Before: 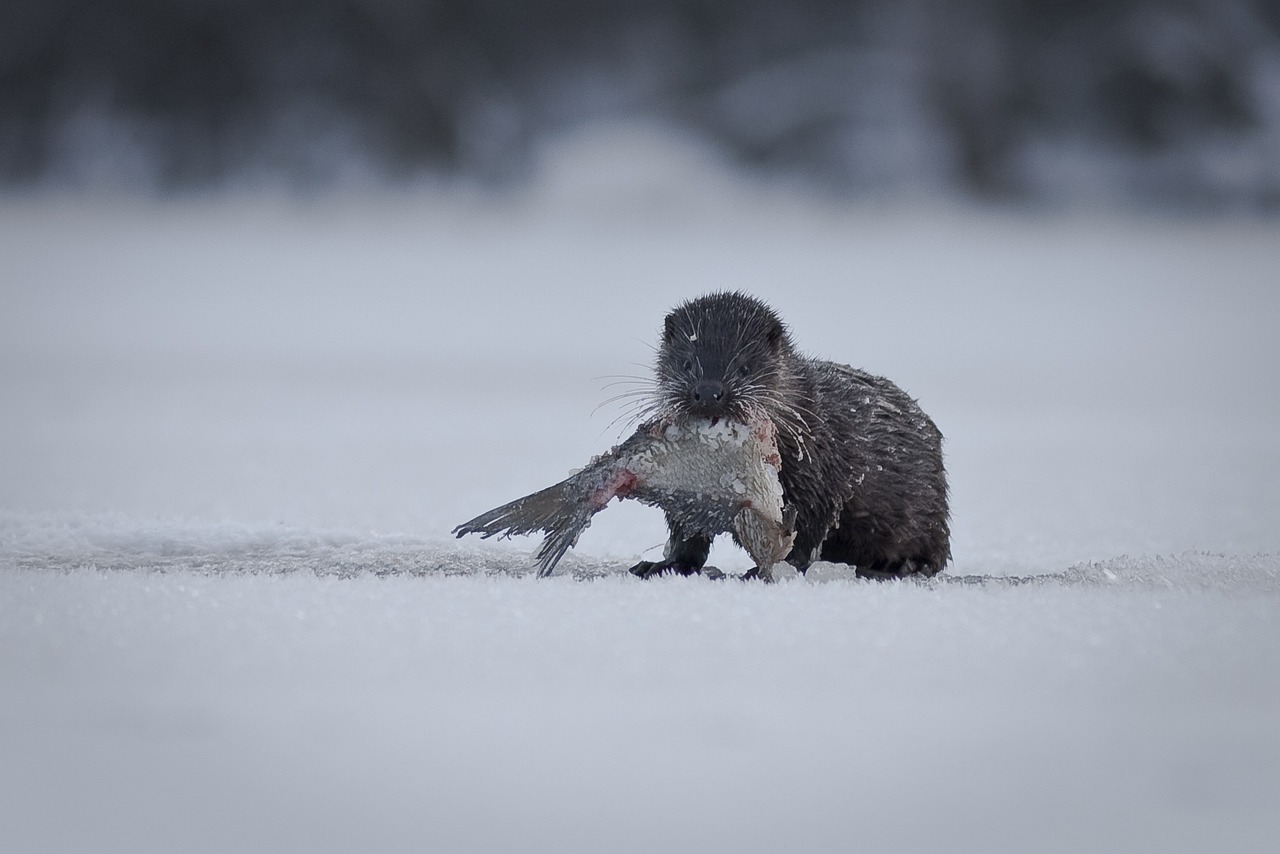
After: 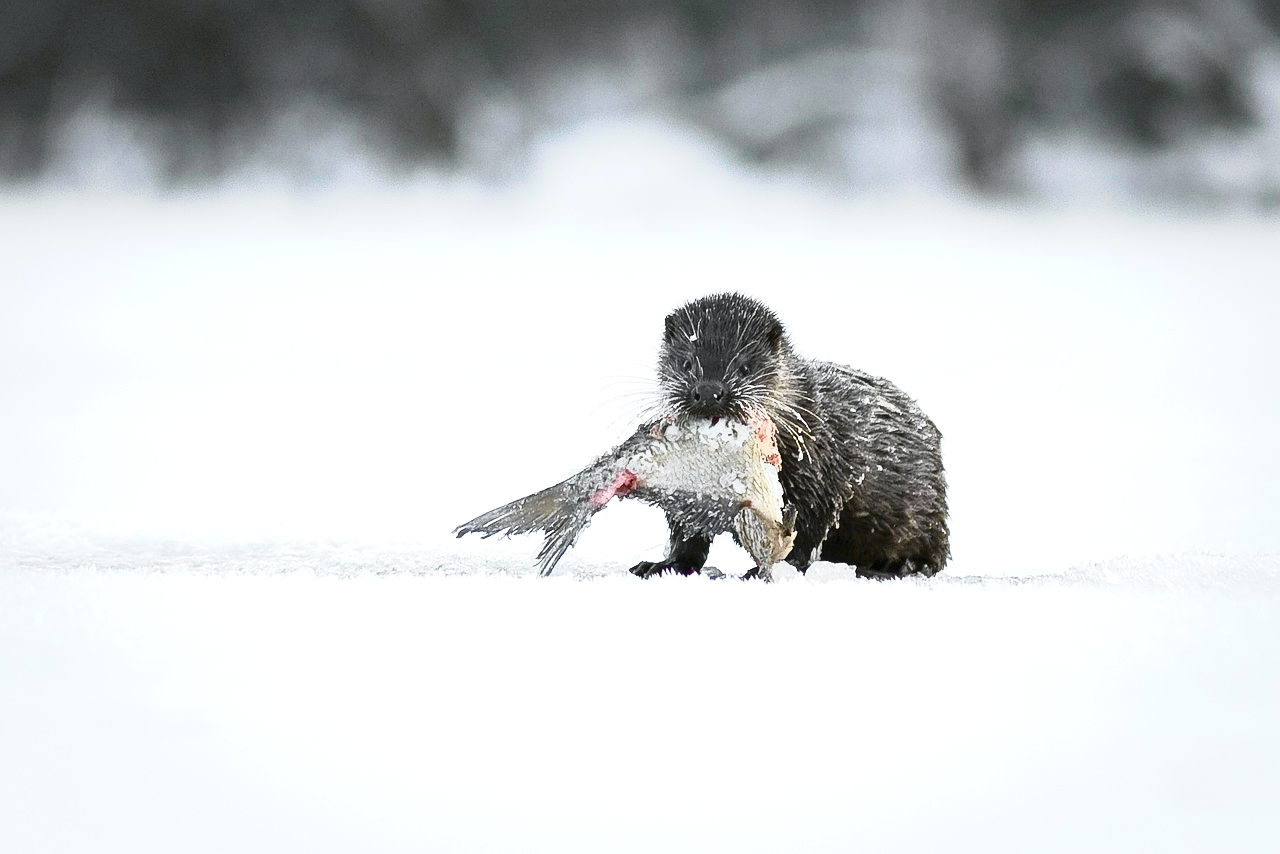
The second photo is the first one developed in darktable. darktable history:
contrast brightness saturation: contrast 0.2, brightness -0.11, saturation 0.1
color balance: mode lift, gamma, gain (sRGB), lift [1.04, 1, 1, 0.97], gamma [1.01, 1, 1, 0.97], gain [0.96, 1, 1, 0.97]
tone curve: curves: ch0 [(0, 0) (0.131, 0.116) (0.316, 0.345) (0.501, 0.584) (0.629, 0.732) (0.812, 0.888) (1, 0.974)]; ch1 [(0, 0) (0.366, 0.367) (0.475, 0.462) (0.494, 0.496) (0.504, 0.499) (0.553, 0.584) (1, 1)]; ch2 [(0, 0) (0.333, 0.346) (0.375, 0.375) (0.424, 0.43) (0.476, 0.492) (0.502, 0.502) (0.533, 0.556) (0.566, 0.599) (0.614, 0.653) (1, 1)], color space Lab, independent channels, preserve colors none
exposure: black level correction 0, exposure 1.5 EV, compensate exposure bias true, compensate highlight preservation false
